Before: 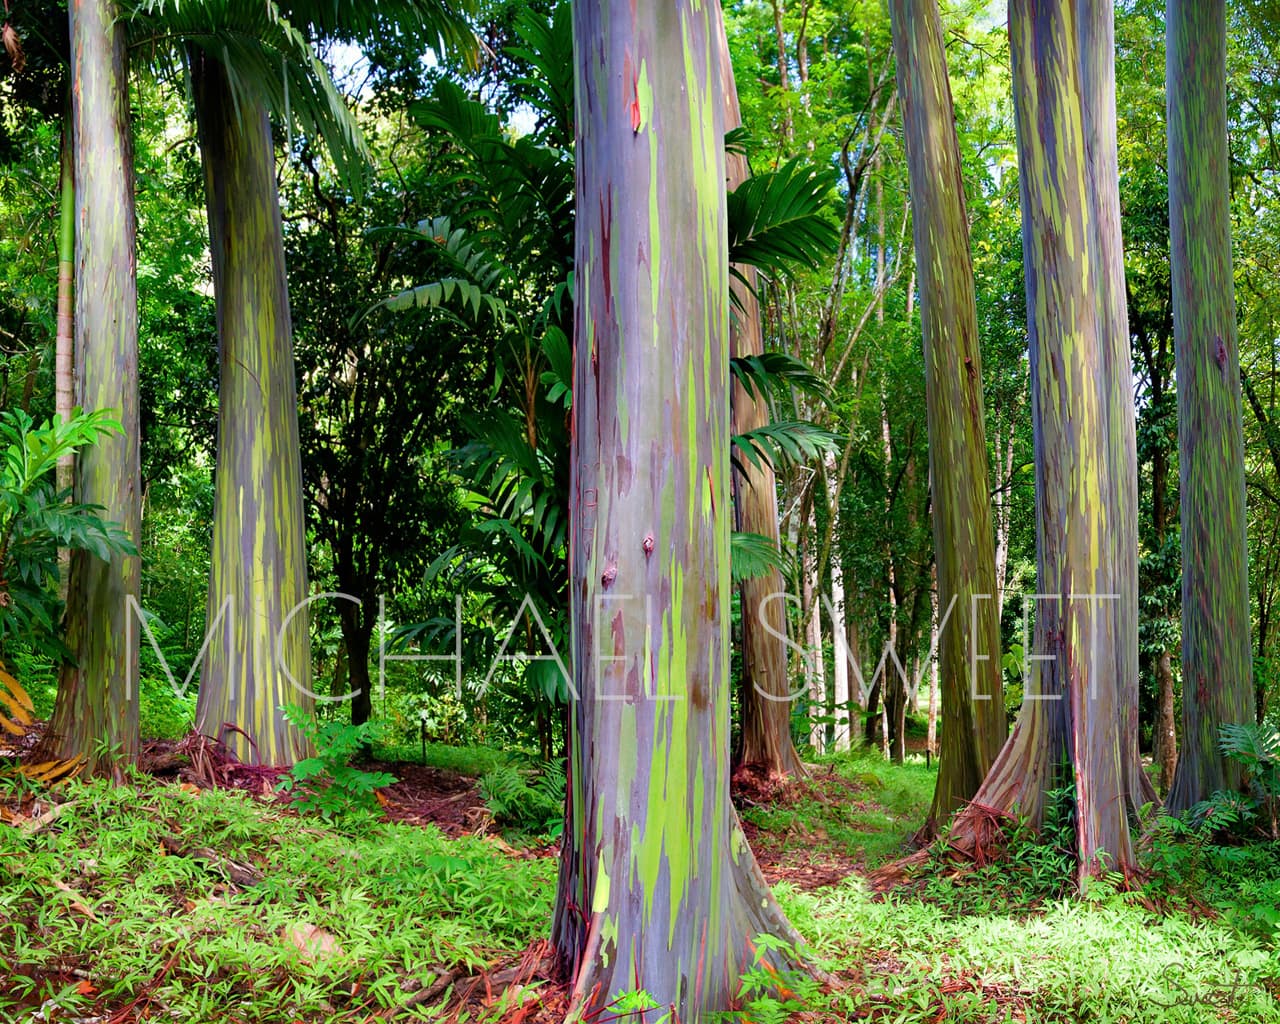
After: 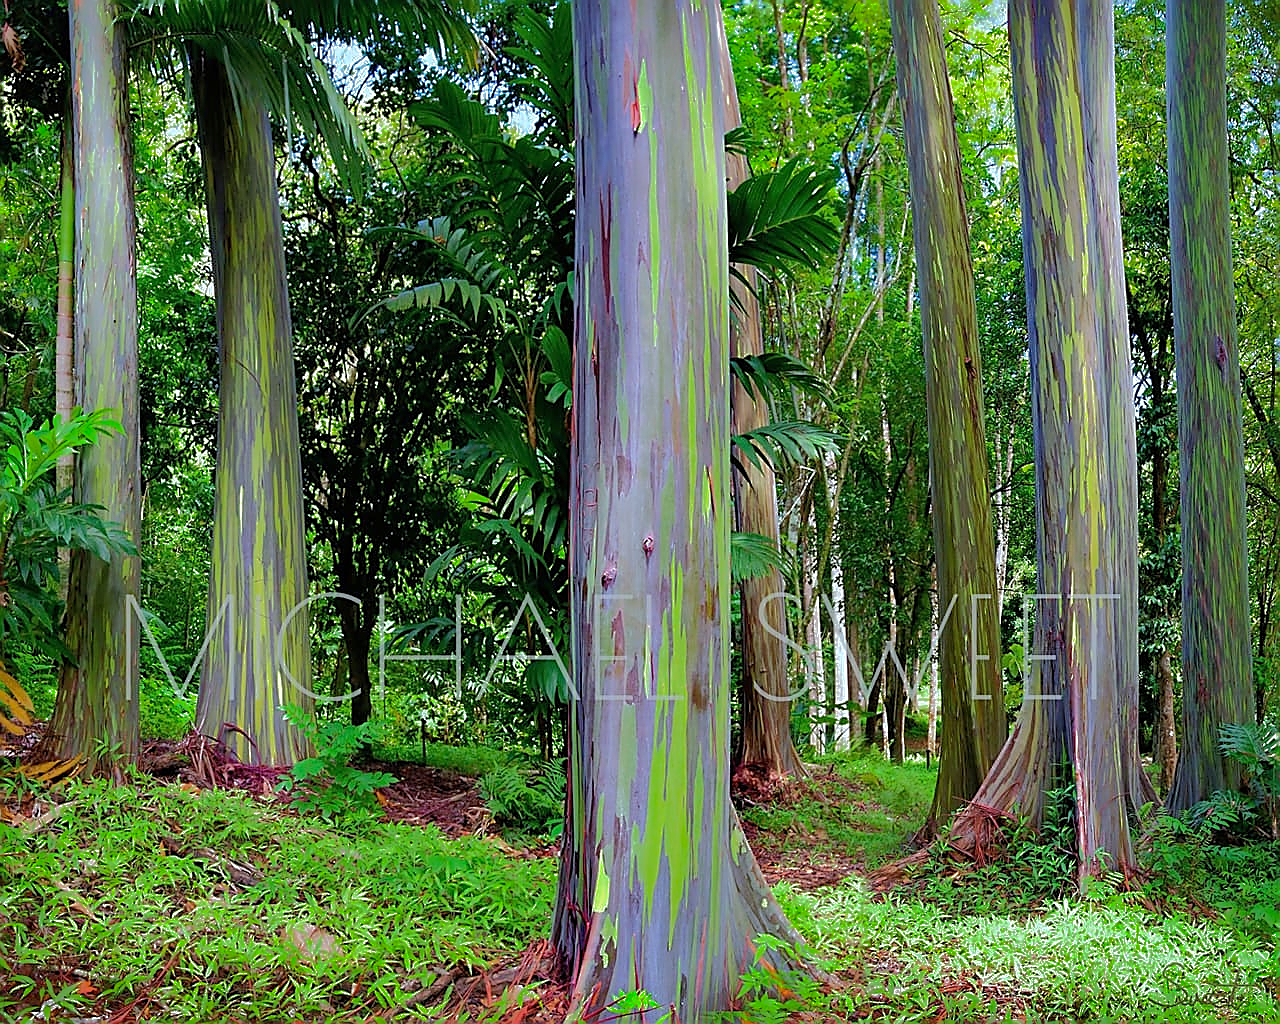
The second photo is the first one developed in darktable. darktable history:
shadows and highlights: shadows 38.43, highlights -74.54
sharpen: radius 1.4, amount 1.25, threshold 0.7
white balance: red 0.925, blue 1.046
